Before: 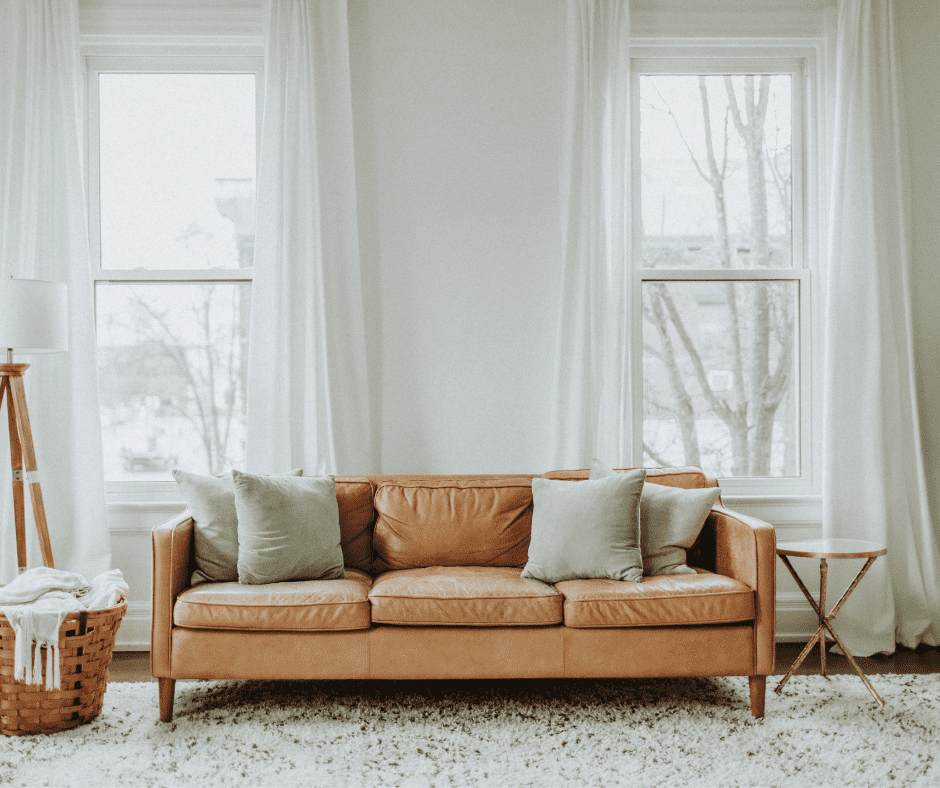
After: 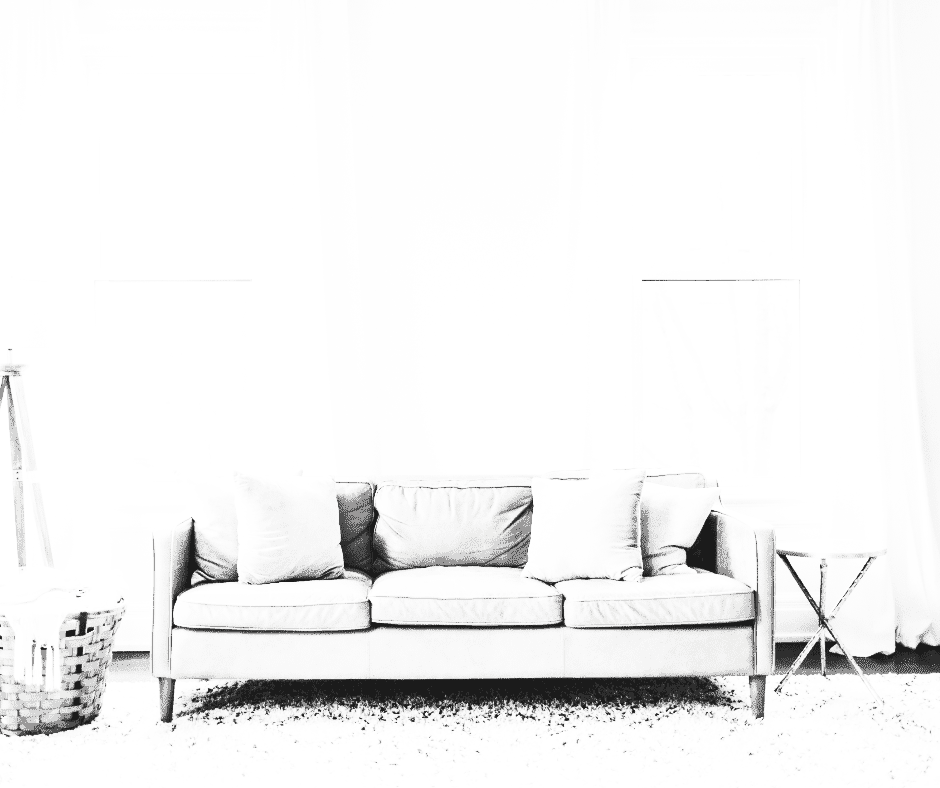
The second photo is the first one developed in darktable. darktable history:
base curve: curves: ch0 [(0, 0) (0.032, 0.025) (0.121, 0.166) (0.206, 0.329) (0.605, 0.79) (1, 1)], preserve colors none
contrast brightness saturation: contrast 0.536, brightness 0.475, saturation -0.999
exposure: exposure 0.827 EV, compensate exposure bias true, compensate highlight preservation false
